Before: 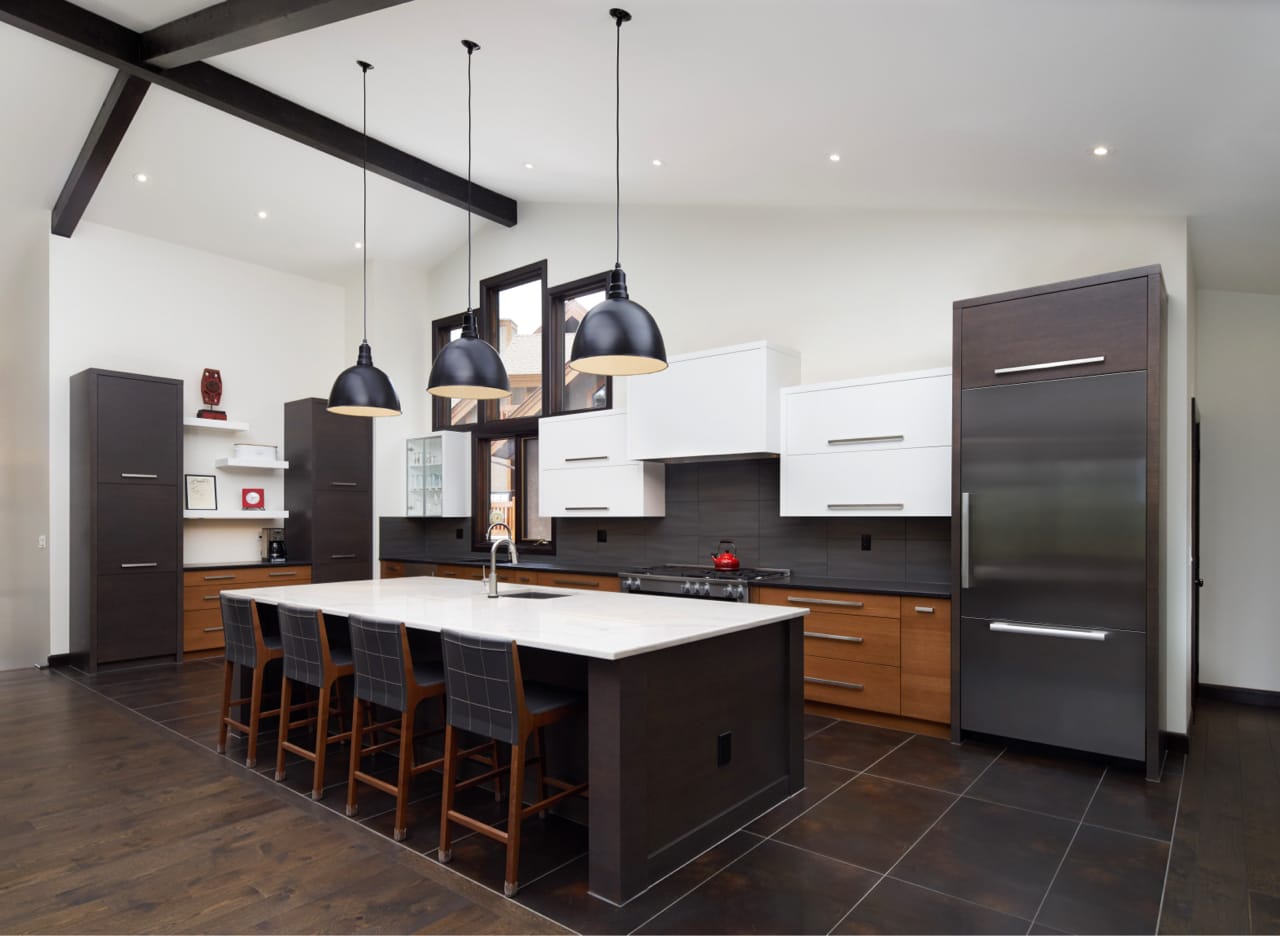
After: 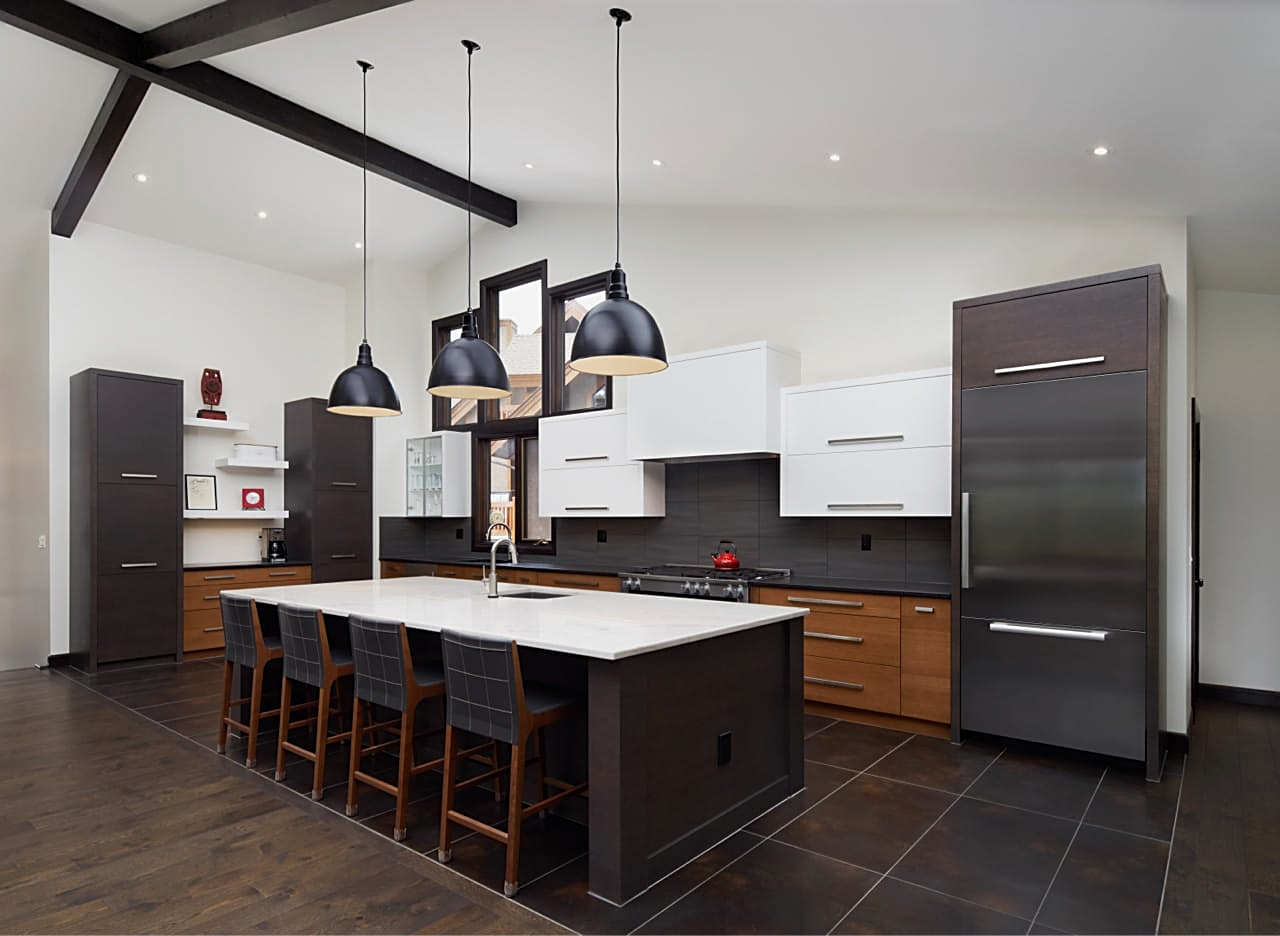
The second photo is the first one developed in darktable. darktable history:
sharpen: on, module defaults
exposure: exposure -0.157 EV, compensate highlight preservation false
